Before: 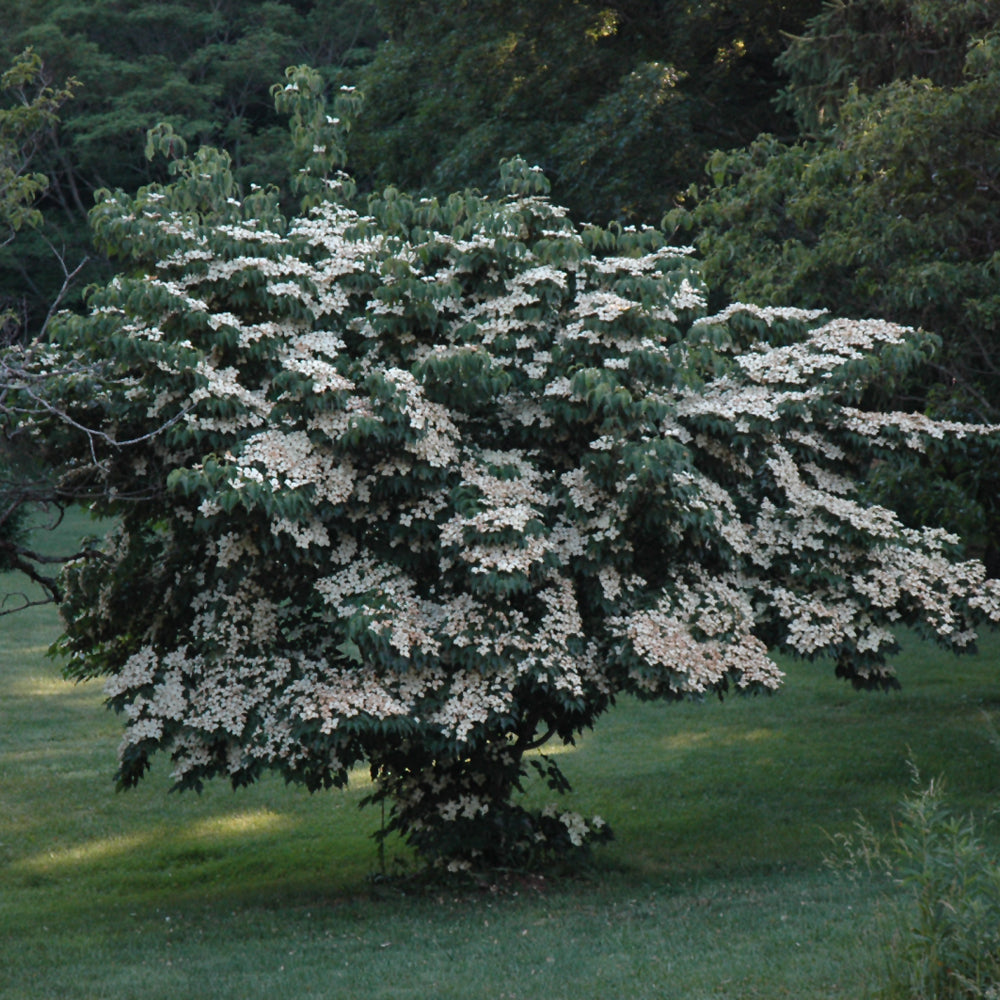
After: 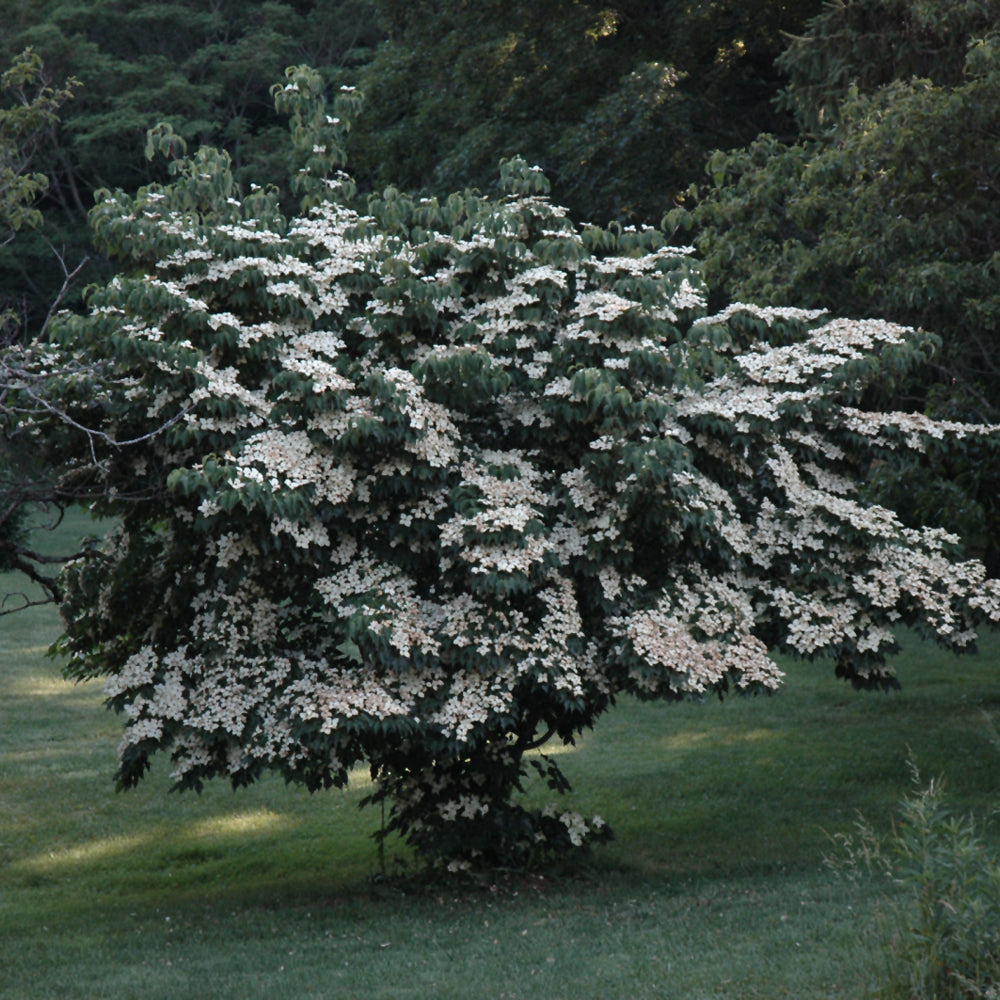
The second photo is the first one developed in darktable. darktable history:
contrast brightness saturation: contrast 0.107, saturation -0.173
